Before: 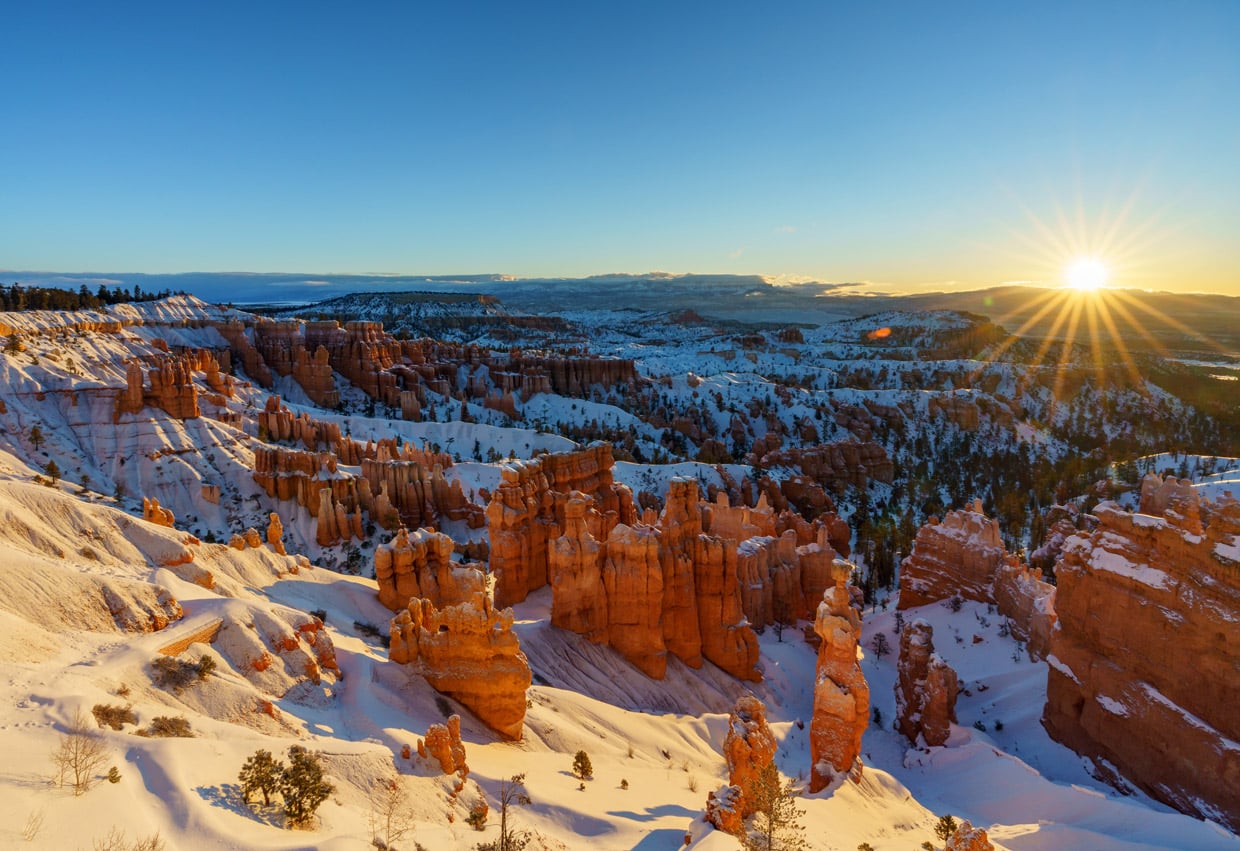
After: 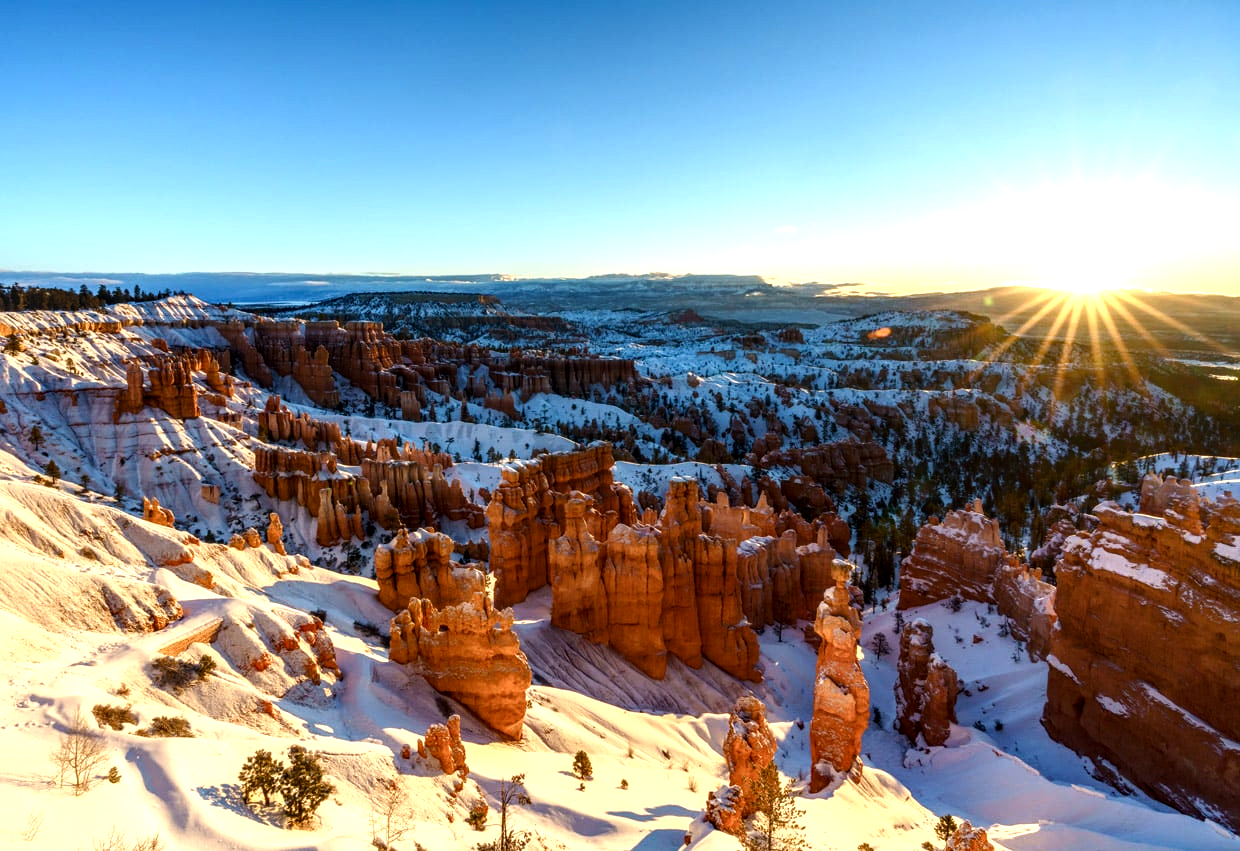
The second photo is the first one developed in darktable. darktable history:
local contrast: detail 130%
tone equalizer: -8 EV -1.08 EV, -7 EV -0.979 EV, -6 EV -0.898 EV, -5 EV -0.616 EV, -3 EV 0.55 EV, -2 EV 0.847 EV, -1 EV 1.01 EV, +0 EV 1.08 EV, edges refinement/feathering 500, mask exposure compensation -1.57 EV, preserve details guided filter
color balance rgb: shadows lift › luminance 0.902%, shadows lift › chroma 0.415%, shadows lift › hue 18.32°, power › hue 328.43°, highlights gain › chroma 0.171%, highlights gain › hue 330.23°, perceptual saturation grading › global saturation 0.915%, perceptual saturation grading › highlights -19.77%, perceptual saturation grading › shadows 19.309%, global vibrance 20%
